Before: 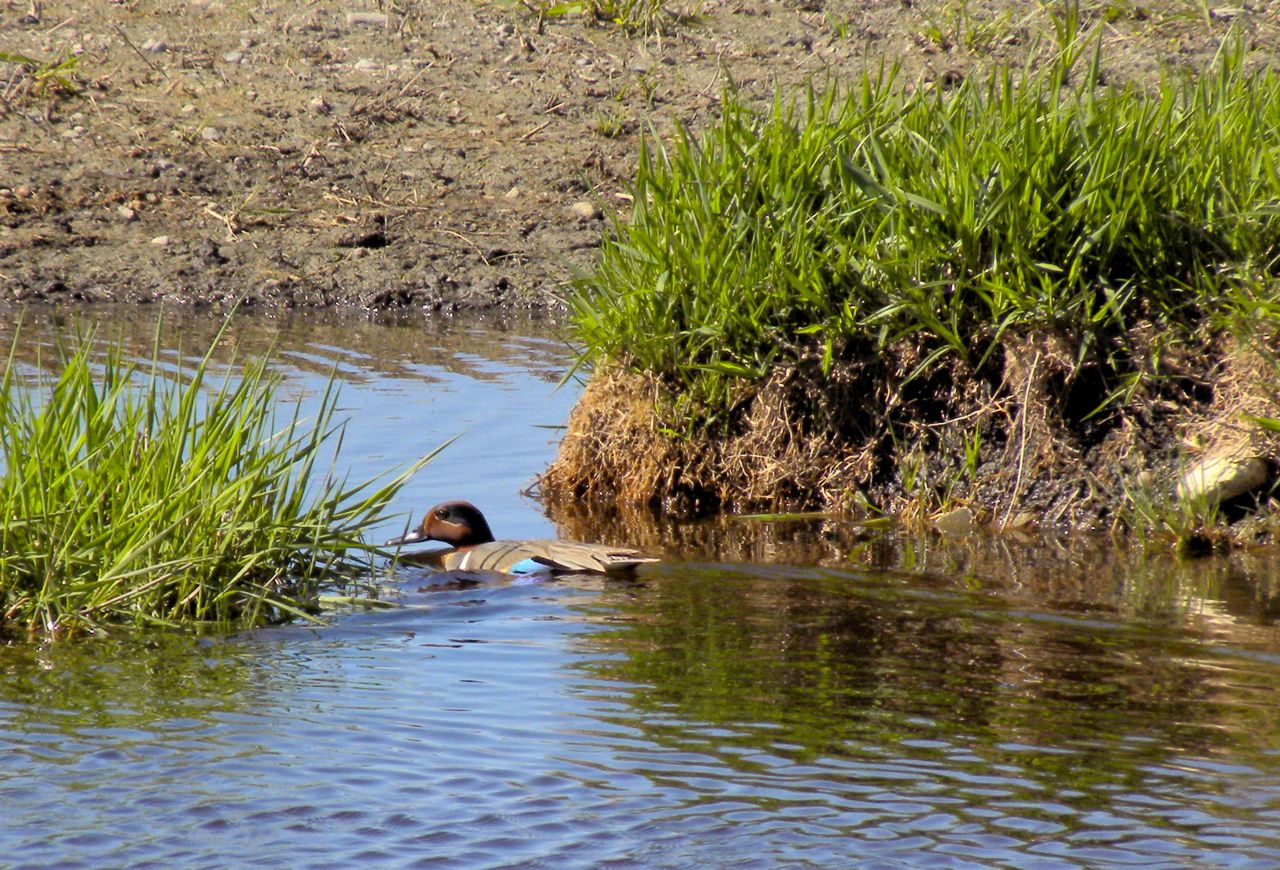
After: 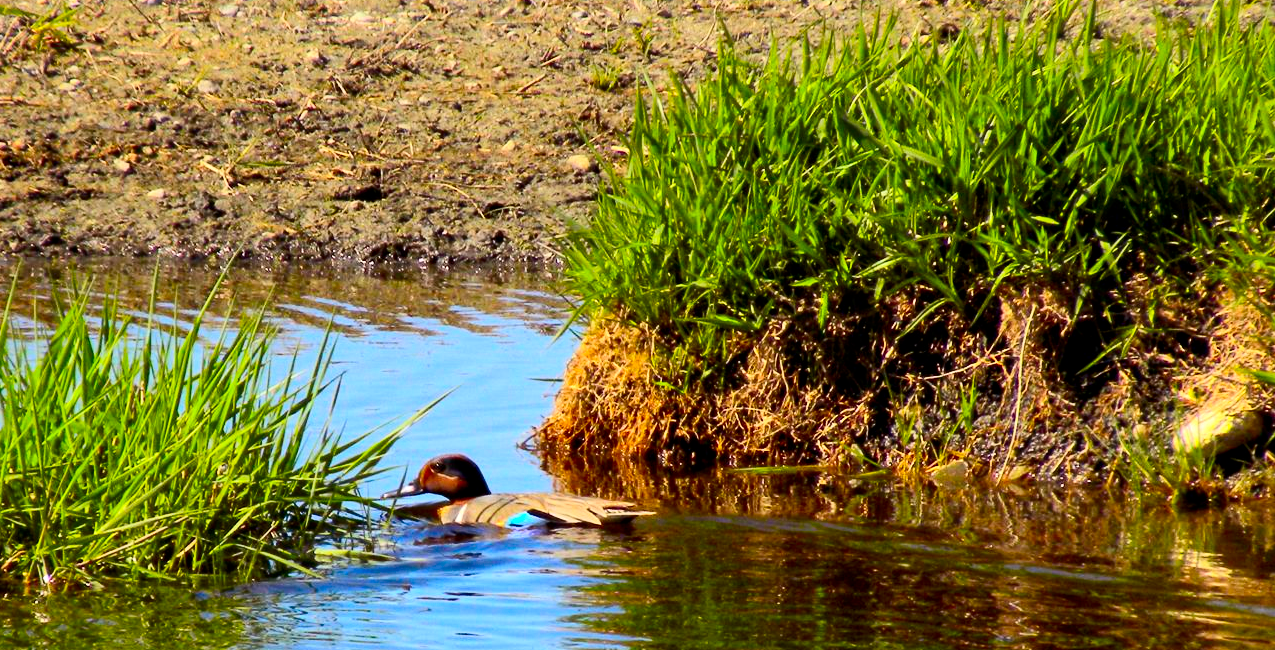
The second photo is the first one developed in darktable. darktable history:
crop: left 0.387%, top 5.469%, bottom 19.809%
contrast brightness saturation: contrast 0.26, brightness 0.02, saturation 0.87
